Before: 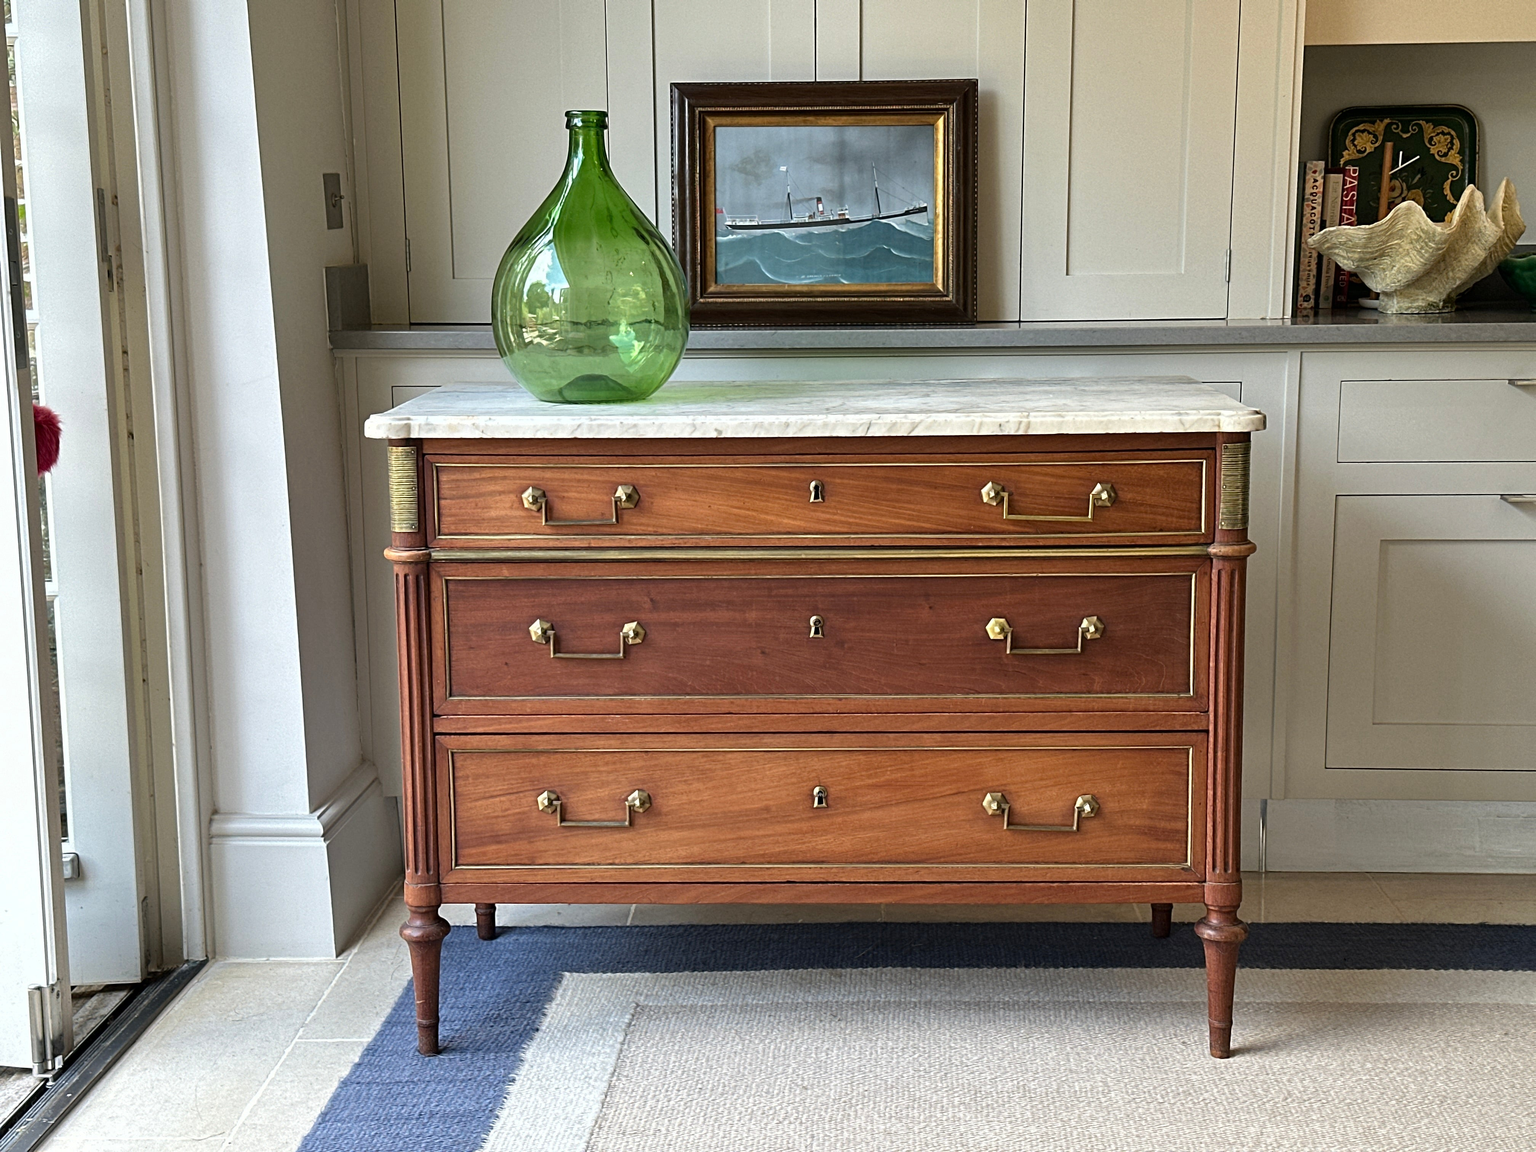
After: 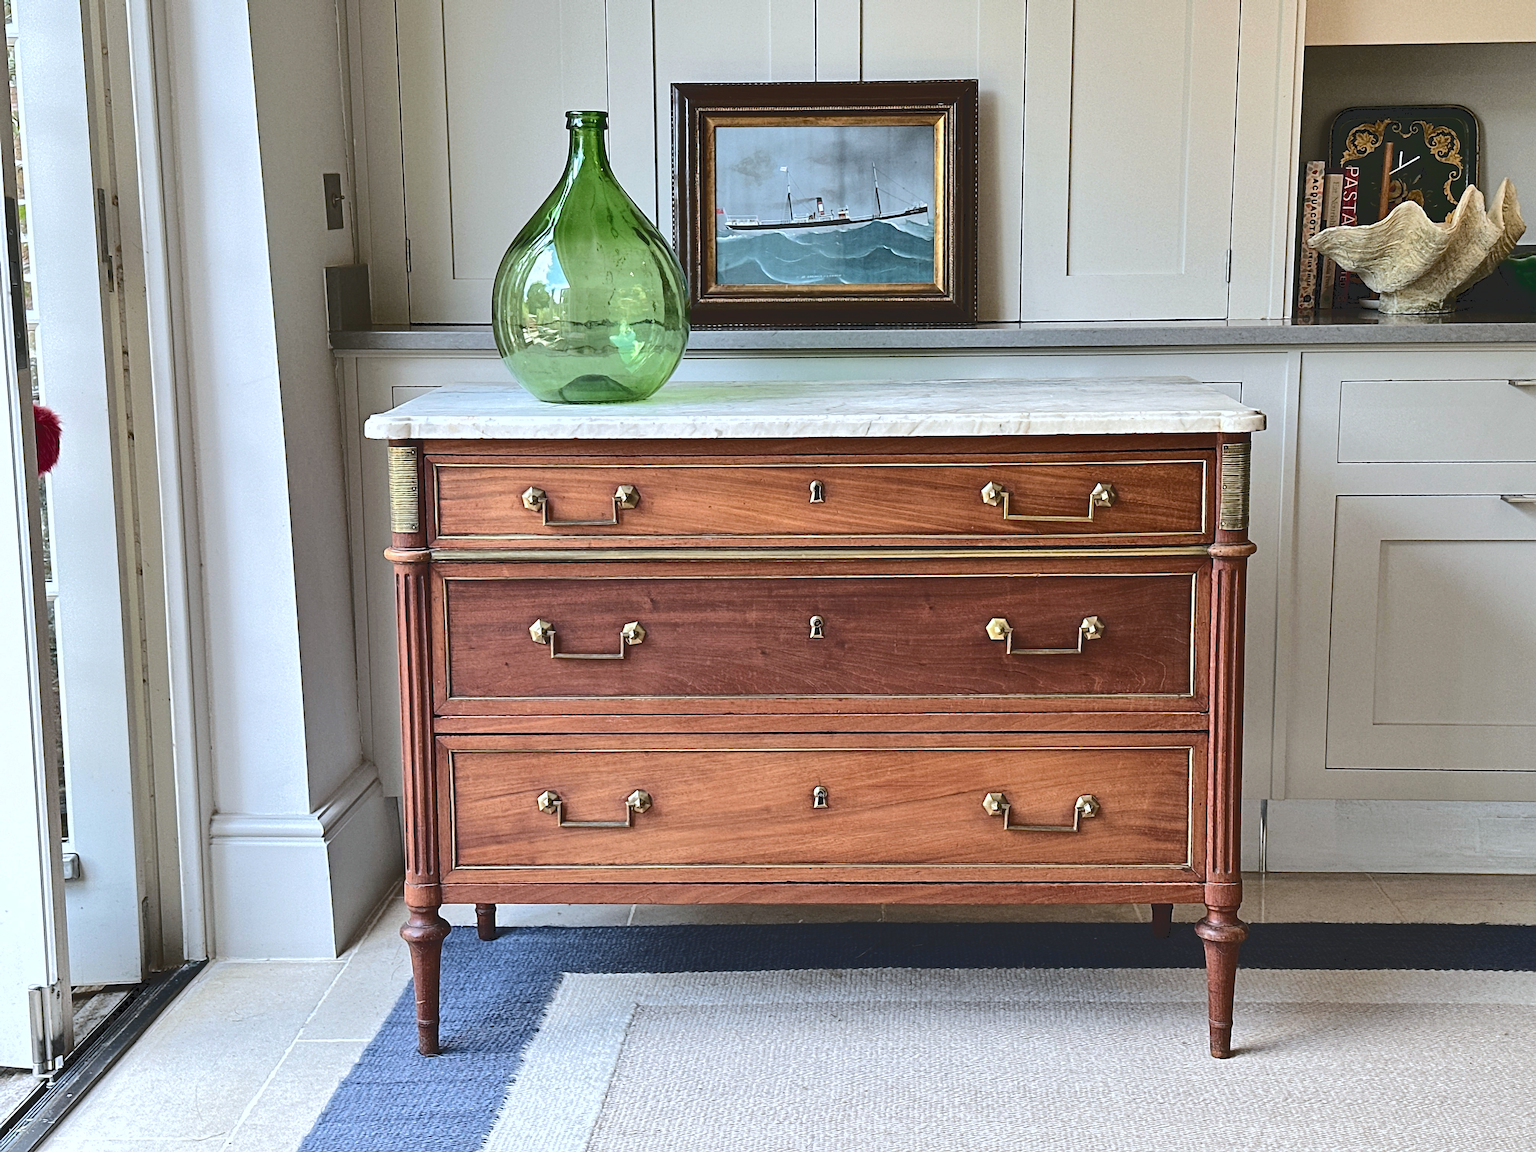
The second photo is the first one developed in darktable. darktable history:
shadows and highlights: shadows 36.69, highlights -27.76, soften with gaussian
tone curve: curves: ch0 [(0, 0) (0.003, 0.14) (0.011, 0.141) (0.025, 0.141) (0.044, 0.142) (0.069, 0.146) (0.1, 0.151) (0.136, 0.16) (0.177, 0.182) (0.224, 0.214) (0.277, 0.272) (0.335, 0.35) (0.399, 0.453) (0.468, 0.548) (0.543, 0.634) (0.623, 0.715) (0.709, 0.778) (0.801, 0.848) (0.898, 0.902) (1, 1)], color space Lab, independent channels, preserve colors none
sharpen: on, module defaults
color correction: highlights a* -0.805, highlights b* -9.13
